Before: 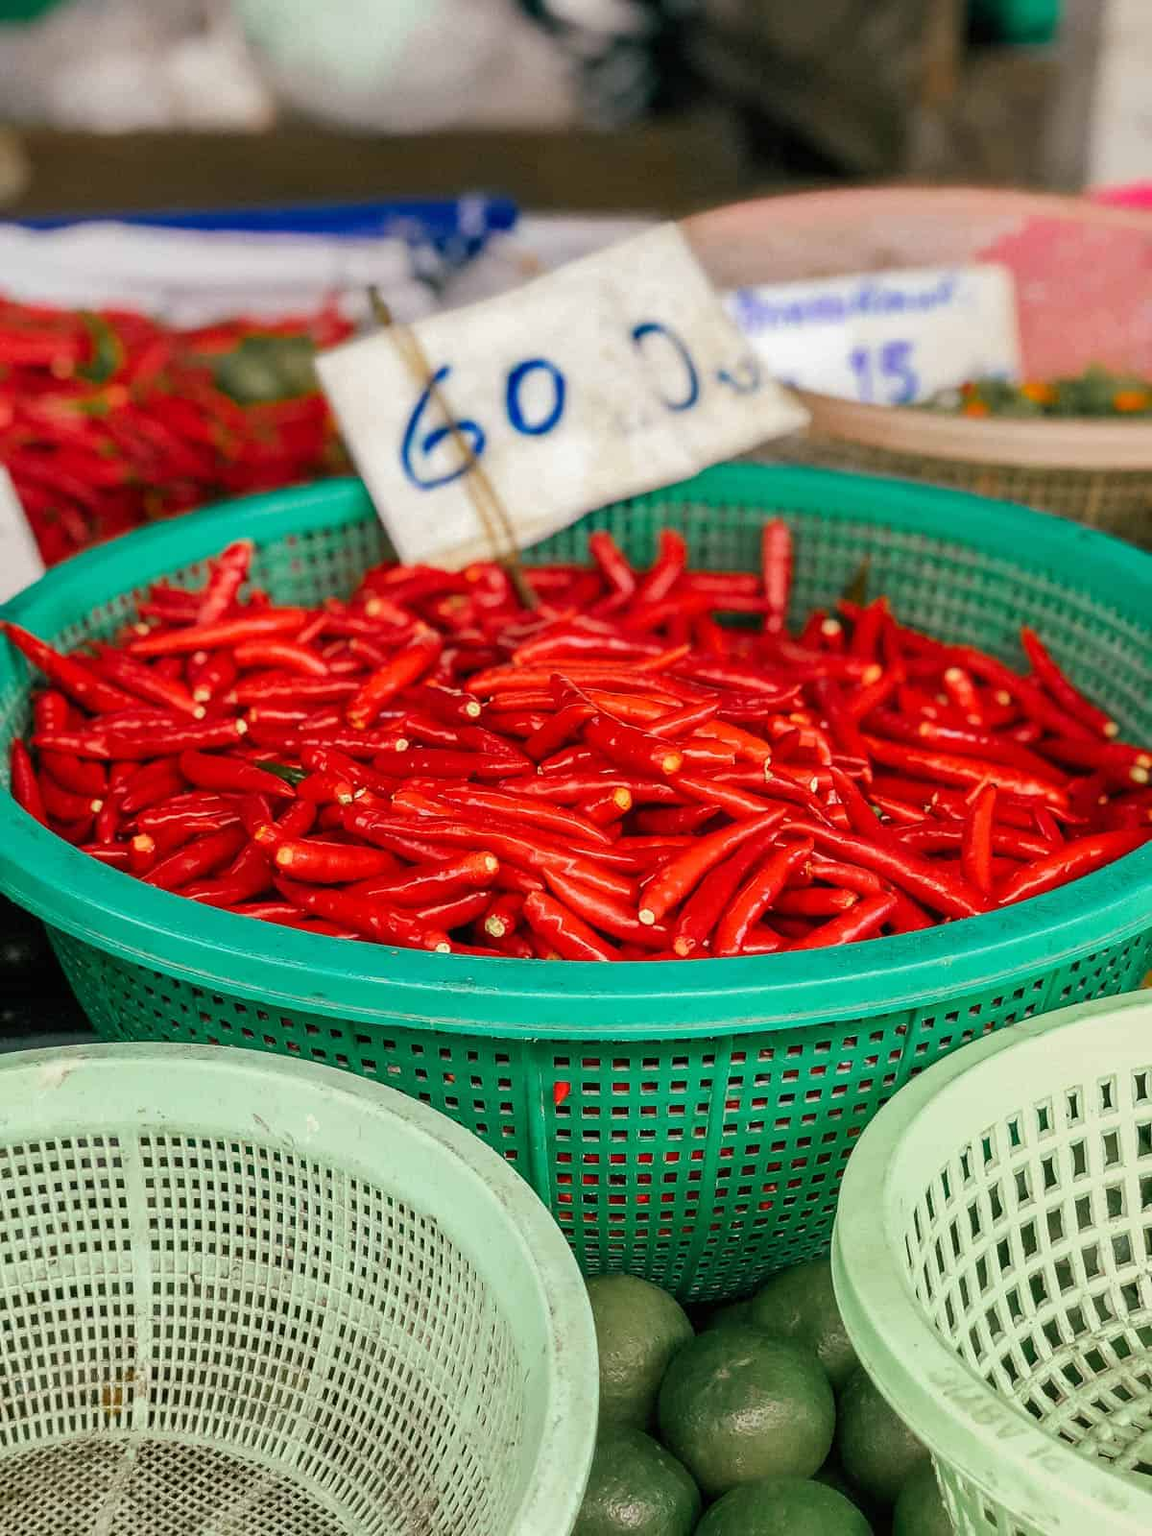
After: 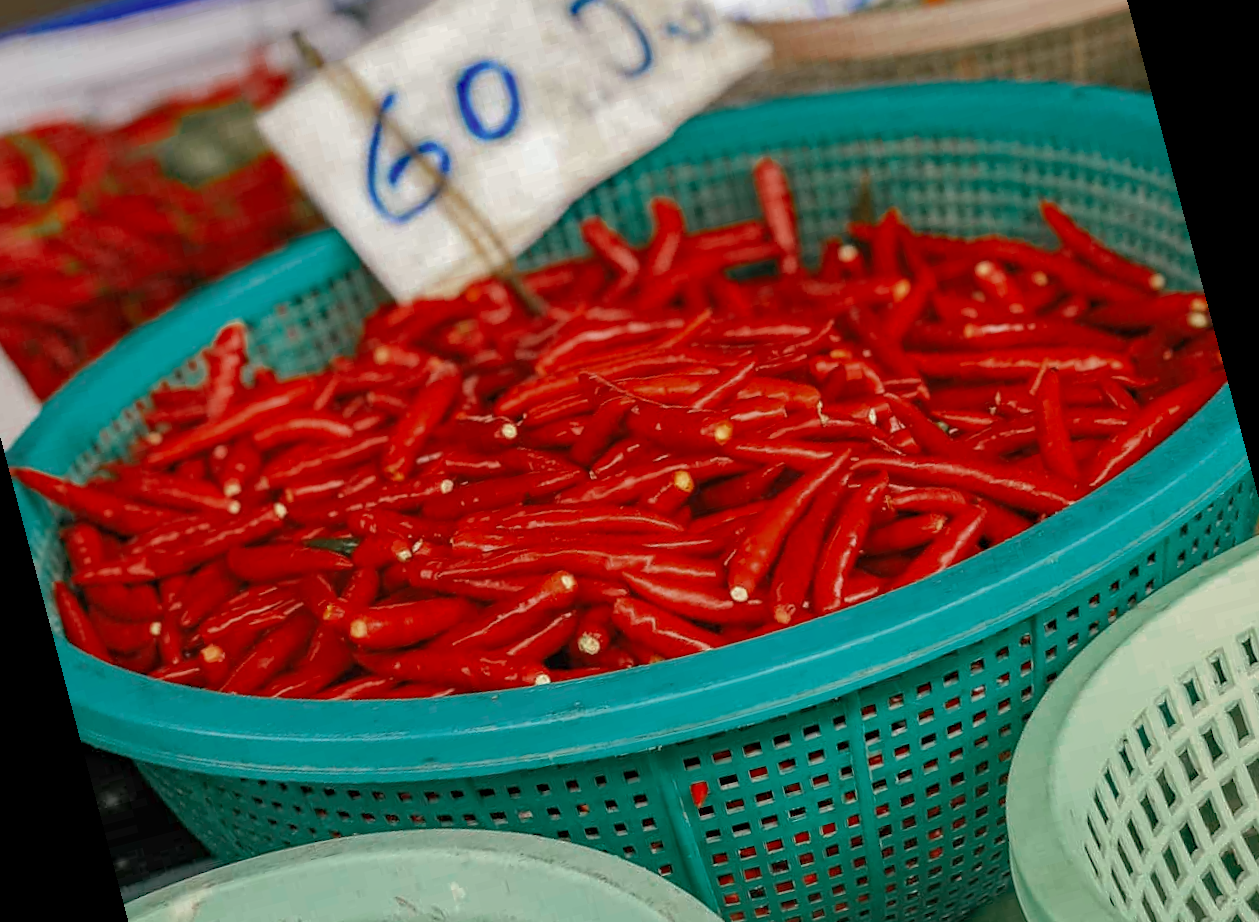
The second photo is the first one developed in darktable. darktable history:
rotate and perspective: rotation -14.8°, crop left 0.1, crop right 0.903, crop top 0.25, crop bottom 0.748
color zones: curves: ch0 [(0, 0.5) (0.125, 0.4) (0.25, 0.5) (0.375, 0.4) (0.5, 0.4) (0.625, 0.6) (0.75, 0.6) (0.875, 0.5)]; ch1 [(0, 0.35) (0.125, 0.45) (0.25, 0.35) (0.375, 0.35) (0.5, 0.35) (0.625, 0.35) (0.75, 0.45) (0.875, 0.35)]; ch2 [(0, 0.6) (0.125, 0.5) (0.25, 0.5) (0.375, 0.6) (0.5, 0.6) (0.625, 0.5) (0.75, 0.5) (0.875, 0.5)]
haze removal: compatibility mode true, adaptive false
shadows and highlights: on, module defaults
